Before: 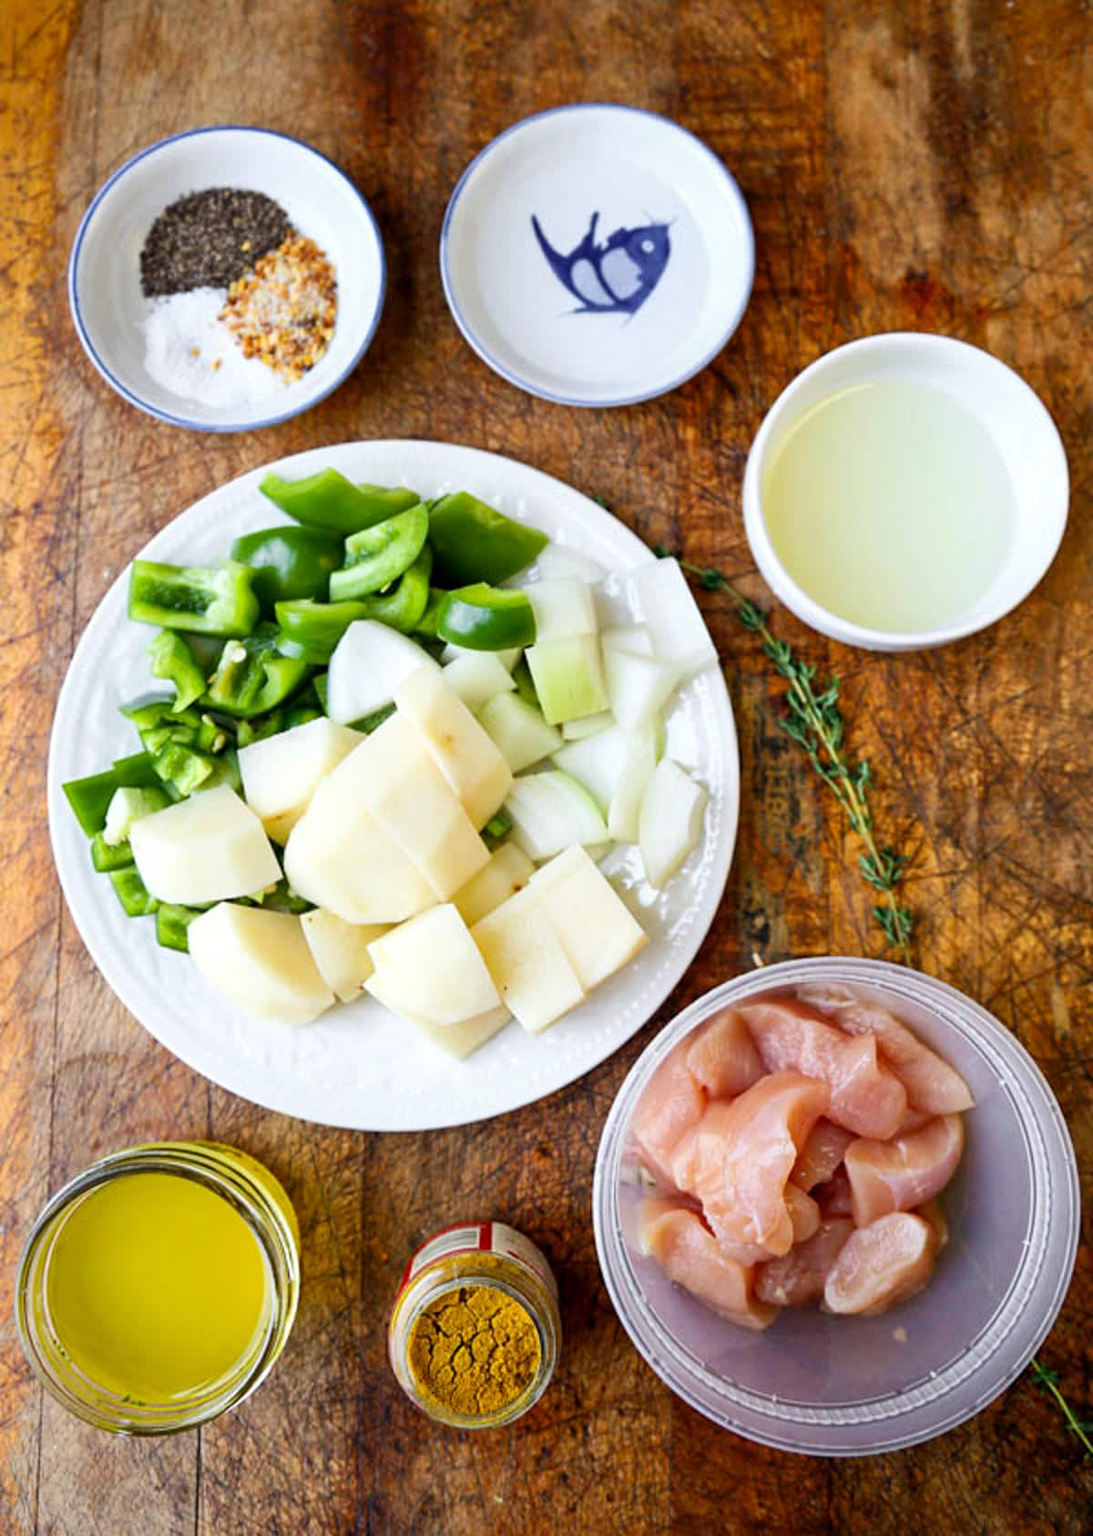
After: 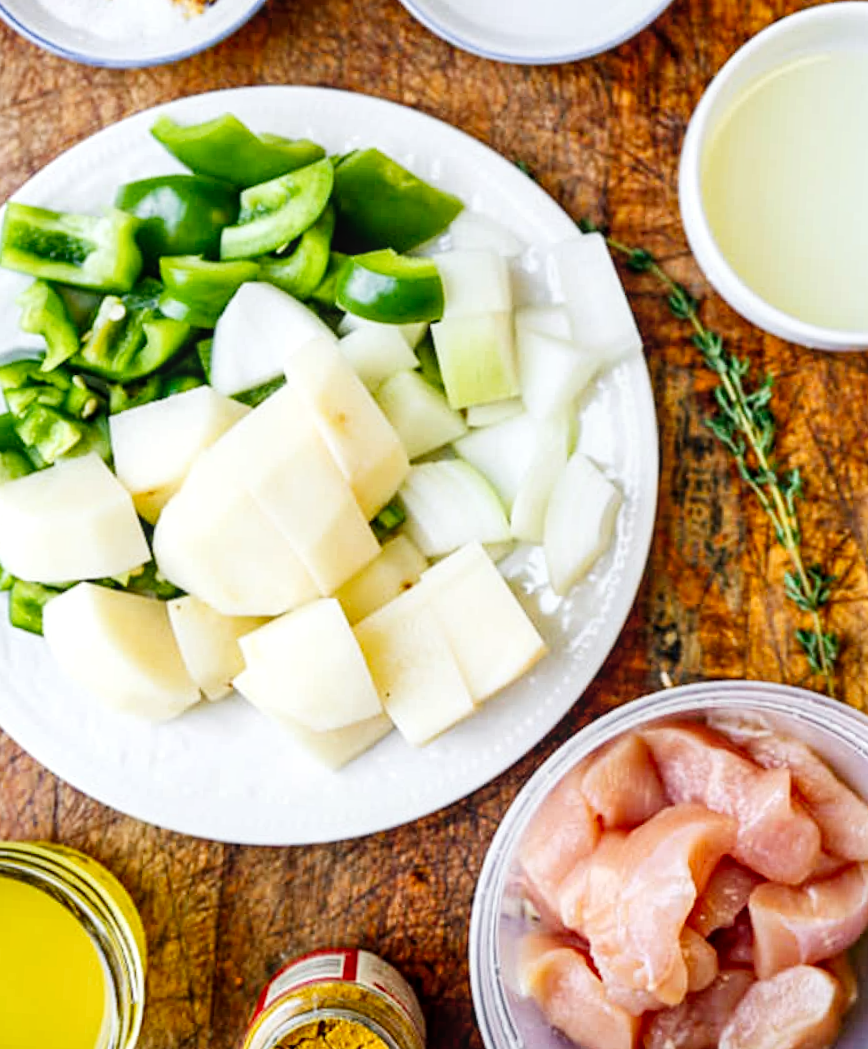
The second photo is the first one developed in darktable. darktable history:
crop and rotate: angle -3.33°, left 9.854%, top 20.824%, right 12.015%, bottom 11.956%
tone curve: curves: ch0 [(0, 0) (0.004, 0.001) (0.133, 0.112) (0.325, 0.362) (0.832, 0.893) (1, 1)], preserve colors none
local contrast: on, module defaults
